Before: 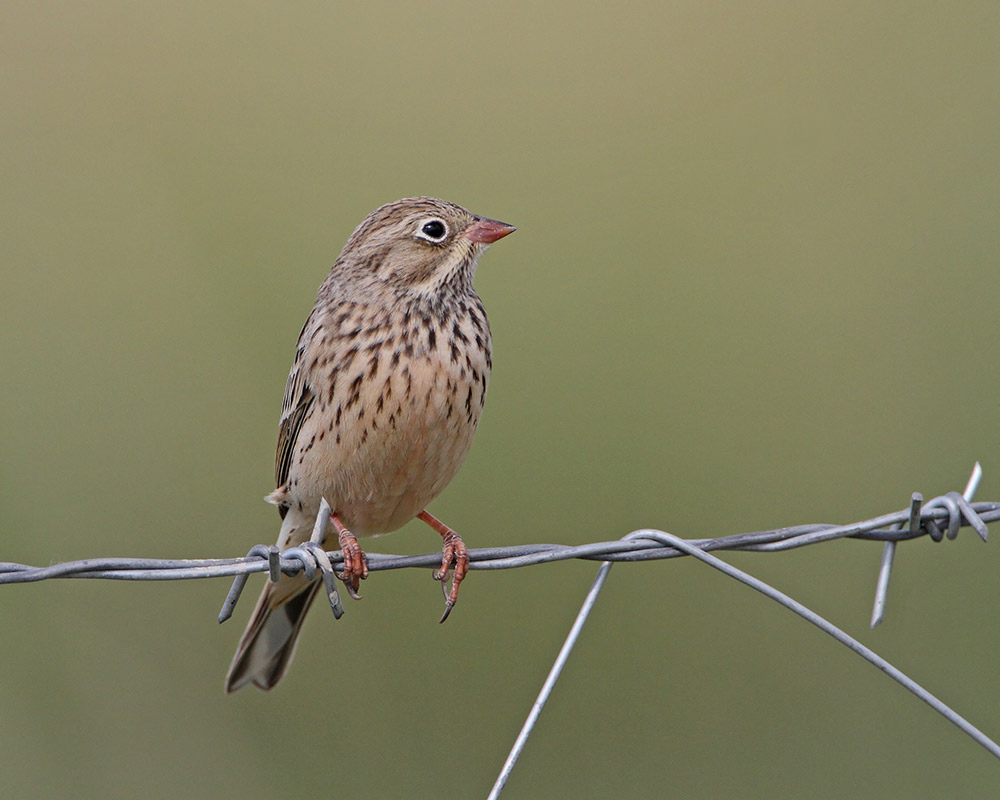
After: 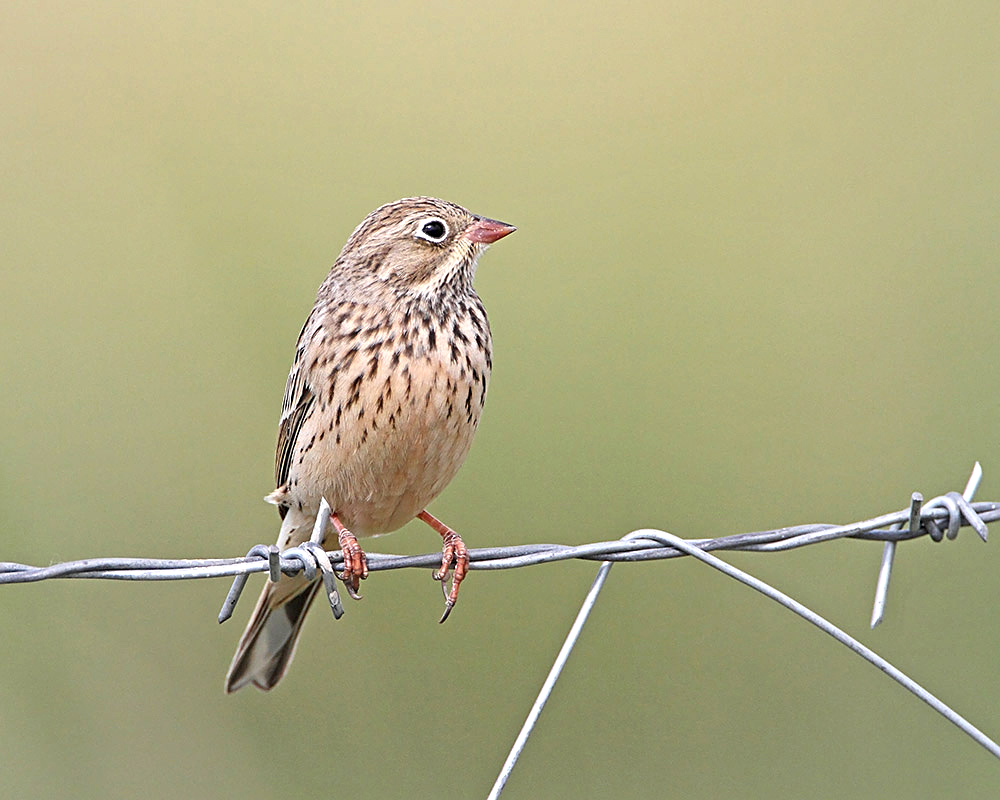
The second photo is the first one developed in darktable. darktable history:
sharpen: on, module defaults
exposure: black level correction 0, exposure 0.894 EV, compensate highlight preservation false
